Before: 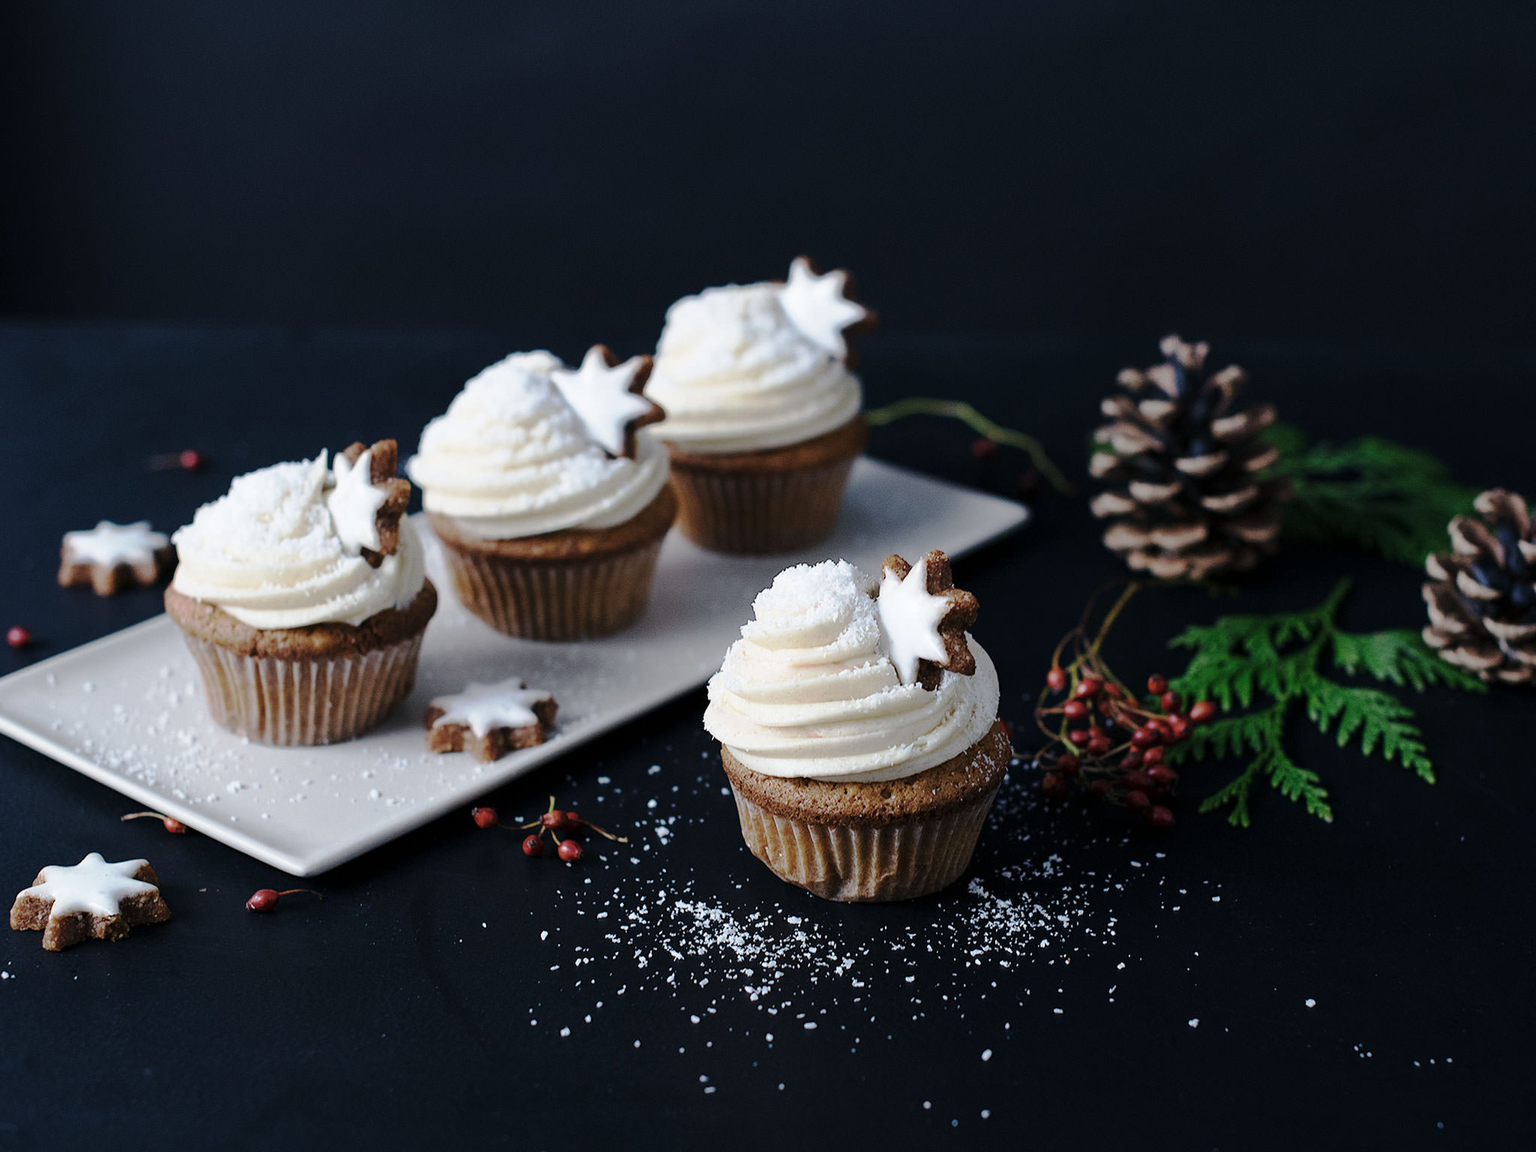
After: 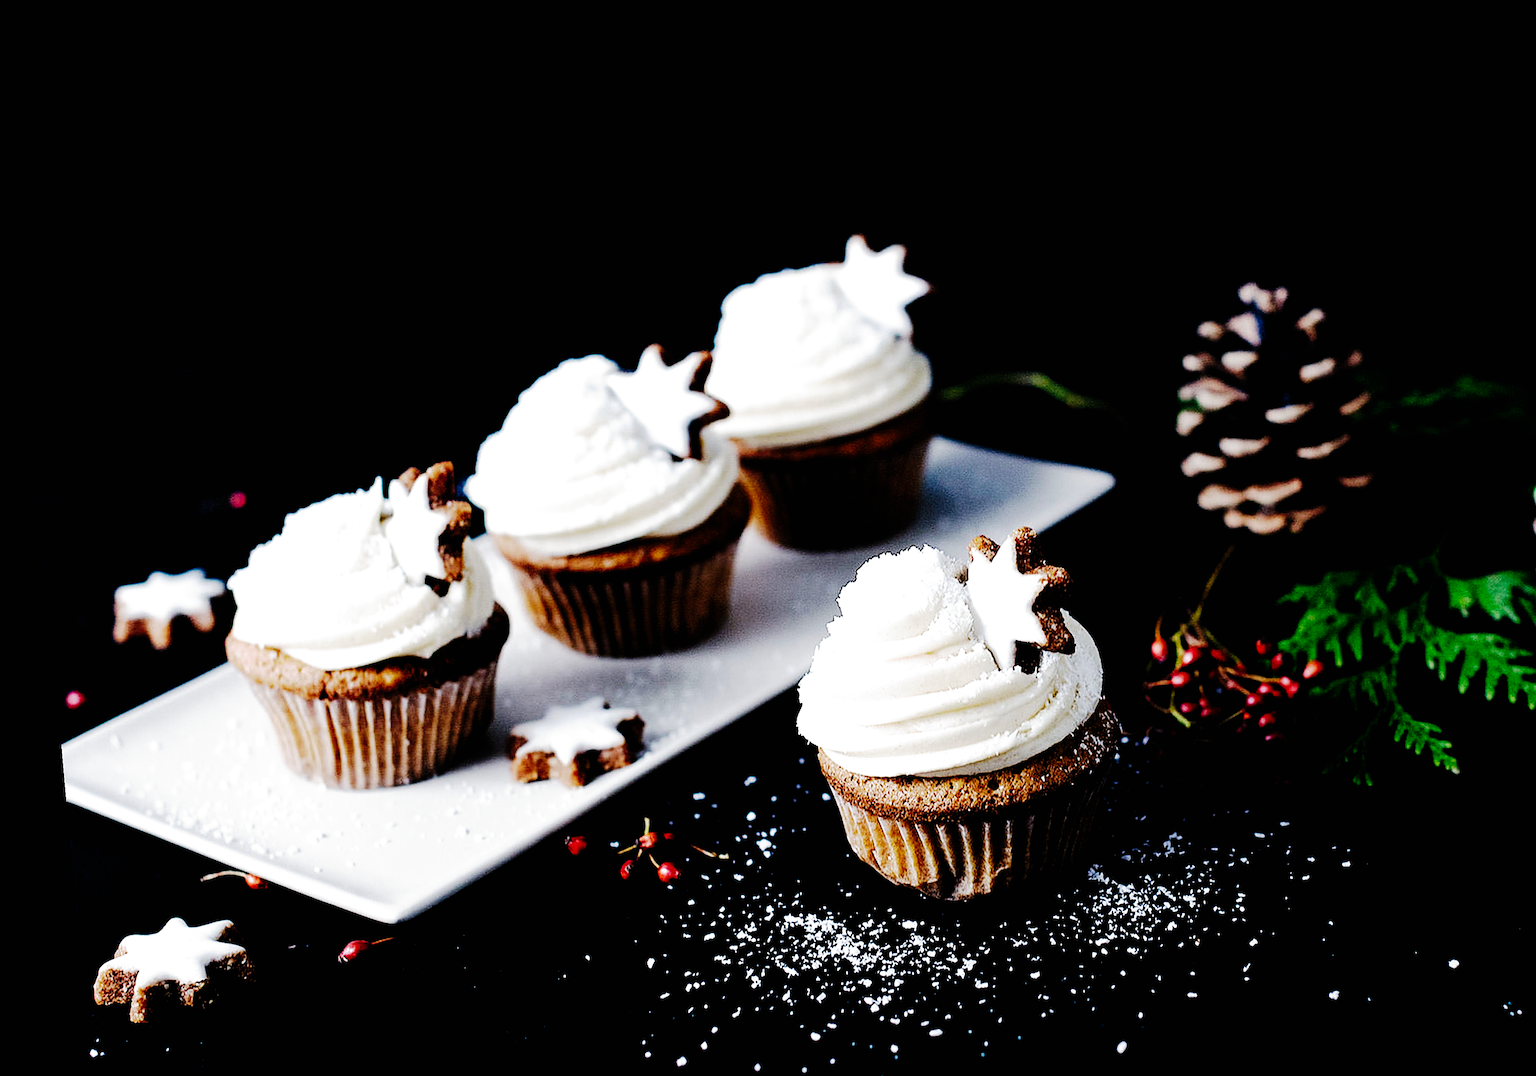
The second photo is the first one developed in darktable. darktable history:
crop: top 7.49%, right 9.717%, bottom 11.943%
exposure: exposure 0.128 EV, compensate highlight preservation false
rotate and perspective: rotation -4.98°, automatic cropping off
rgb levels: levels [[0.013, 0.434, 0.89], [0, 0.5, 1], [0, 0.5, 1]]
sharpen: on, module defaults
filmic rgb: black relative exposure -8.2 EV, white relative exposure 2.2 EV, threshold 3 EV, hardness 7.11, latitude 75%, contrast 1.325, highlights saturation mix -2%, shadows ↔ highlights balance 30%, preserve chrominance no, color science v5 (2021), contrast in shadows safe, contrast in highlights safe, enable highlight reconstruction true
tone curve: curves: ch0 [(0, 0) (0.003, 0.003) (0.011, 0.005) (0.025, 0.008) (0.044, 0.012) (0.069, 0.02) (0.1, 0.031) (0.136, 0.047) (0.177, 0.088) (0.224, 0.141) (0.277, 0.222) (0.335, 0.32) (0.399, 0.422) (0.468, 0.523) (0.543, 0.623) (0.623, 0.716) (0.709, 0.796) (0.801, 0.88) (0.898, 0.958) (1, 1)], preserve colors none
